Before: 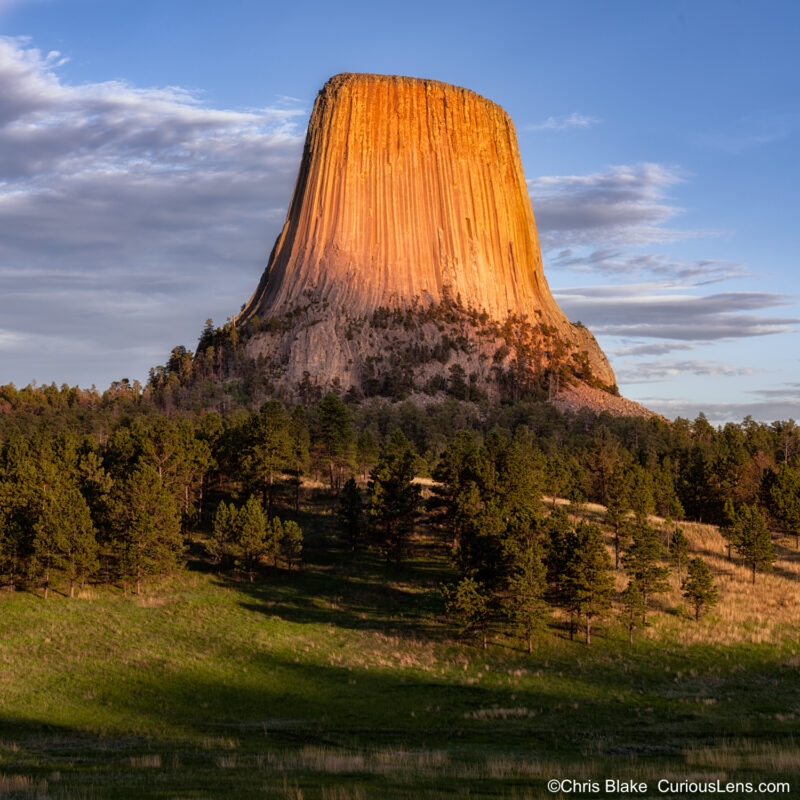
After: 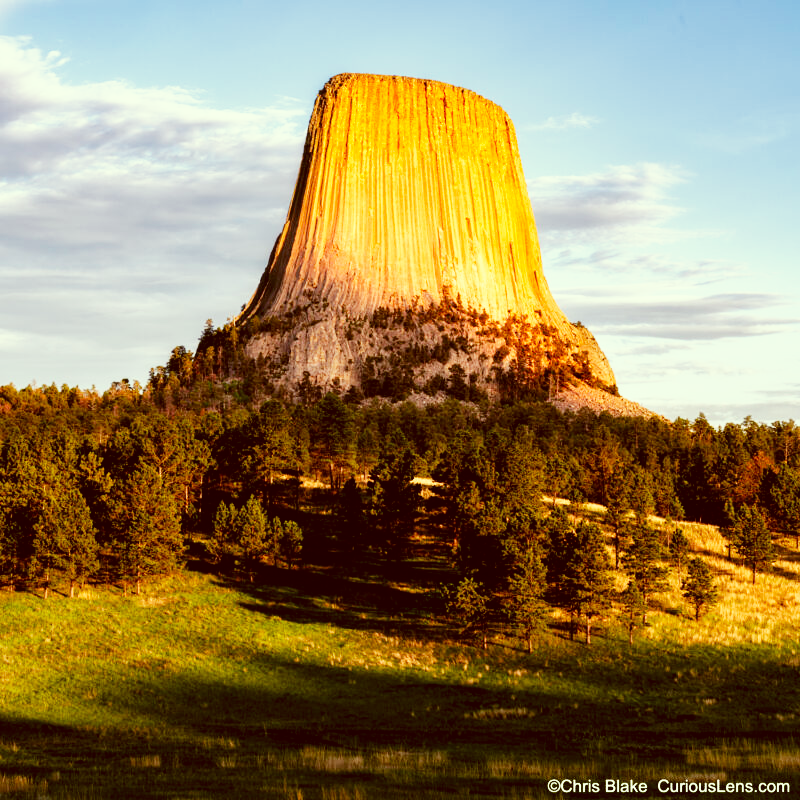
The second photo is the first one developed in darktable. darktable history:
base curve: curves: ch0 [(0, 0) (0.007, 0.004) (0.027, 0.03) (0.046, 0.07) (0.207, 0.54) (0.442, 0.872) (0.673, 0.972) (1, 1)], preserve colors none
color correction: highlights a* -6.28, highlights b* 9.48, shadows a* 10.75, shadows b* 23.2
